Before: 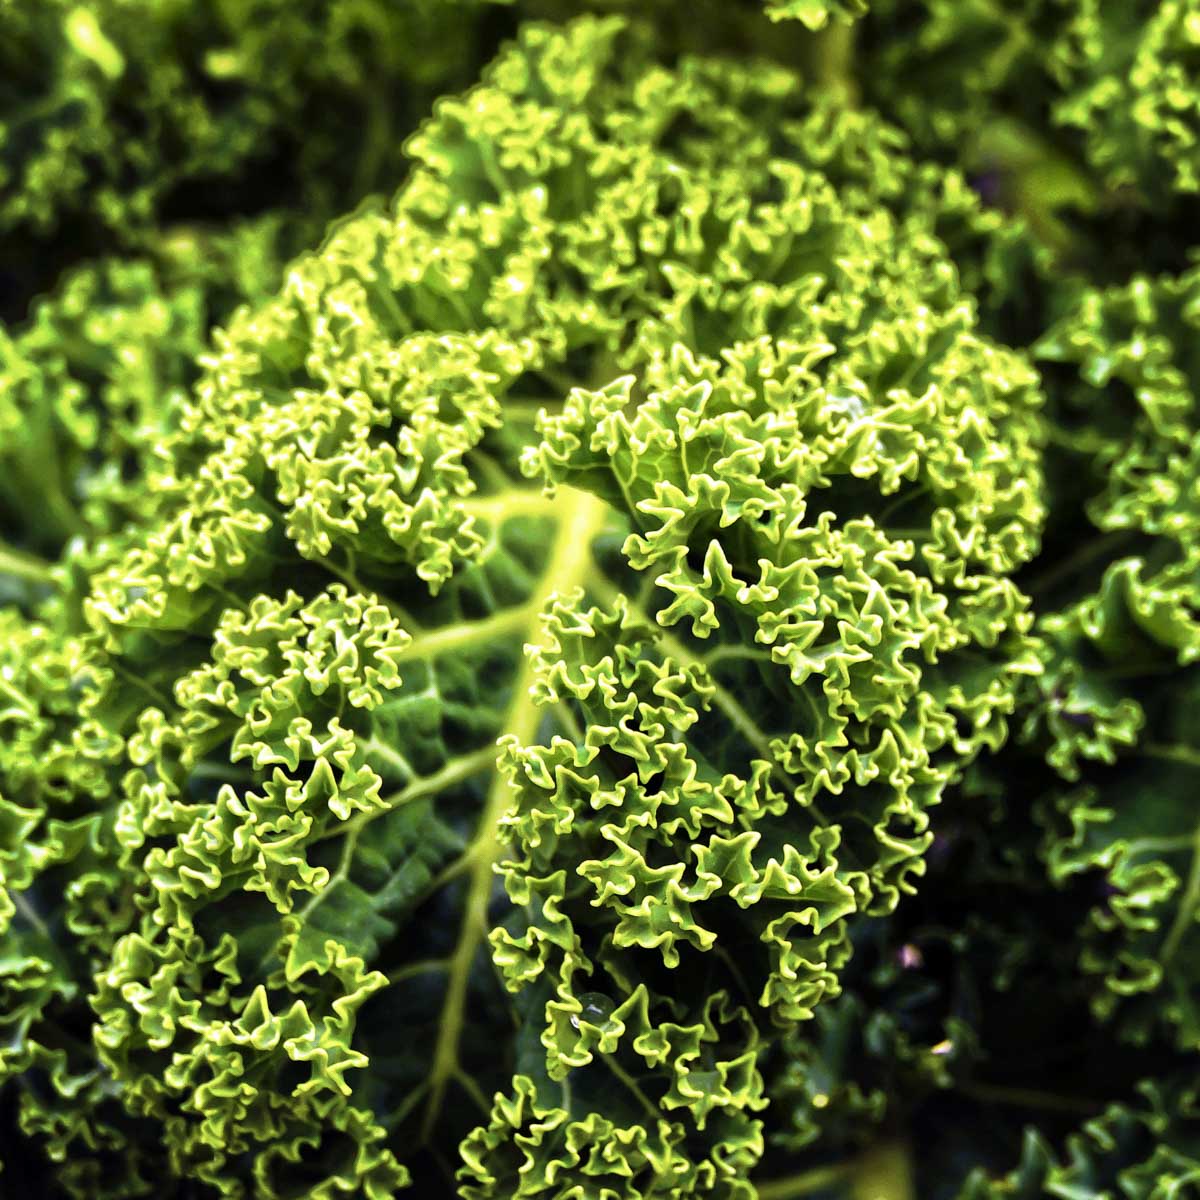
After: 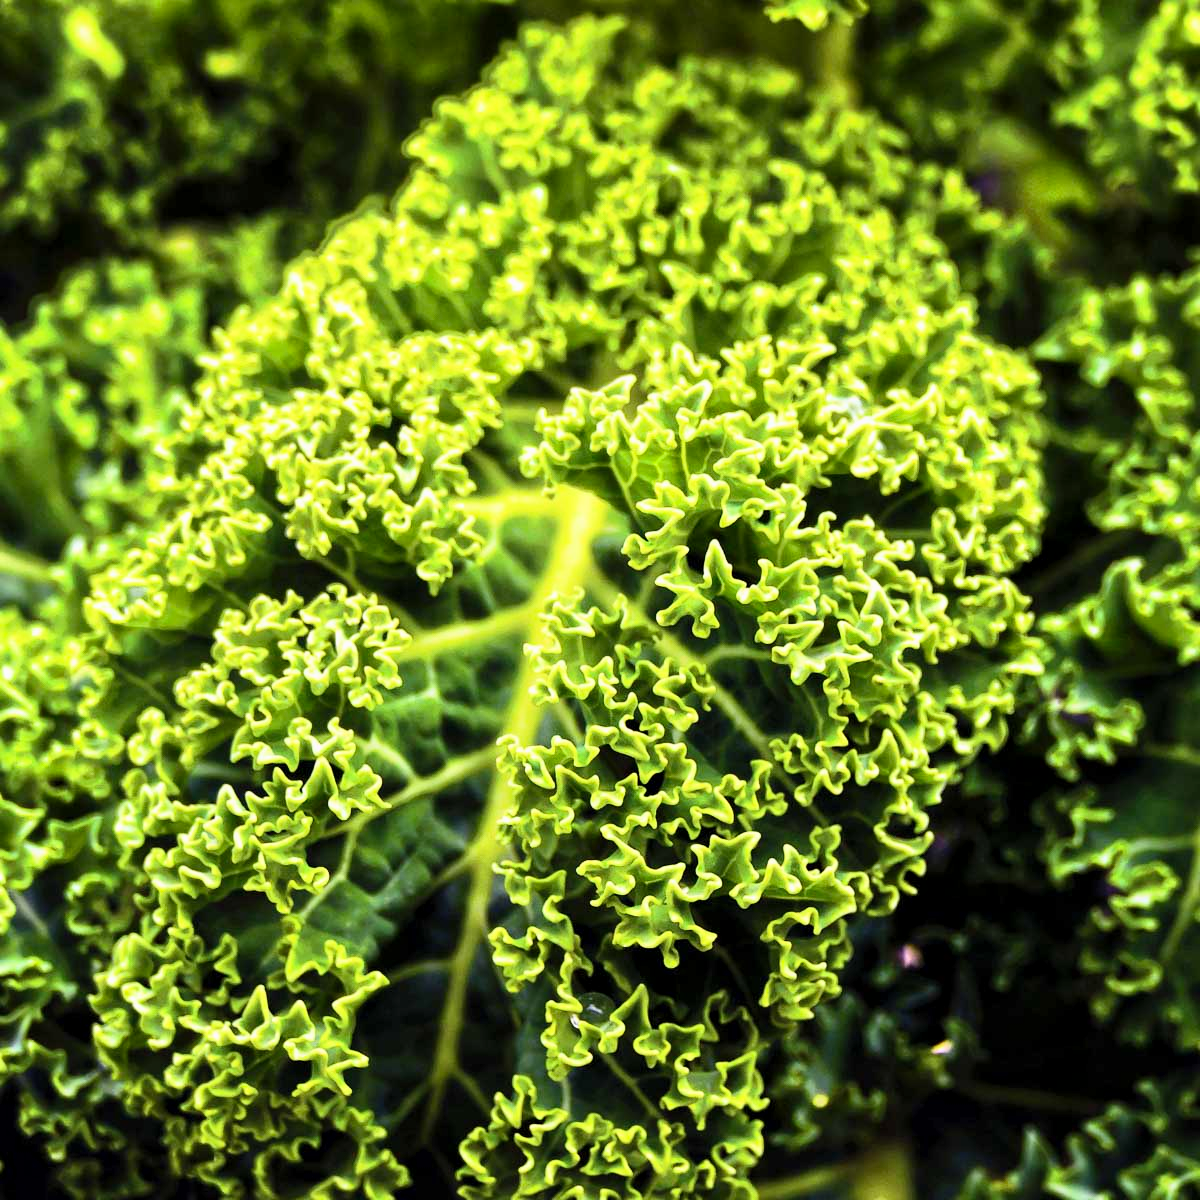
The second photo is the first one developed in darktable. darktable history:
exposure: black level correction 0.002, exposure -0.1 EV, compensate highlight preservation false
rotate and perspective: automatic cropping off
contrast brightness saturation: contrast 0.2, brightness 0.16, saturation 0.22
